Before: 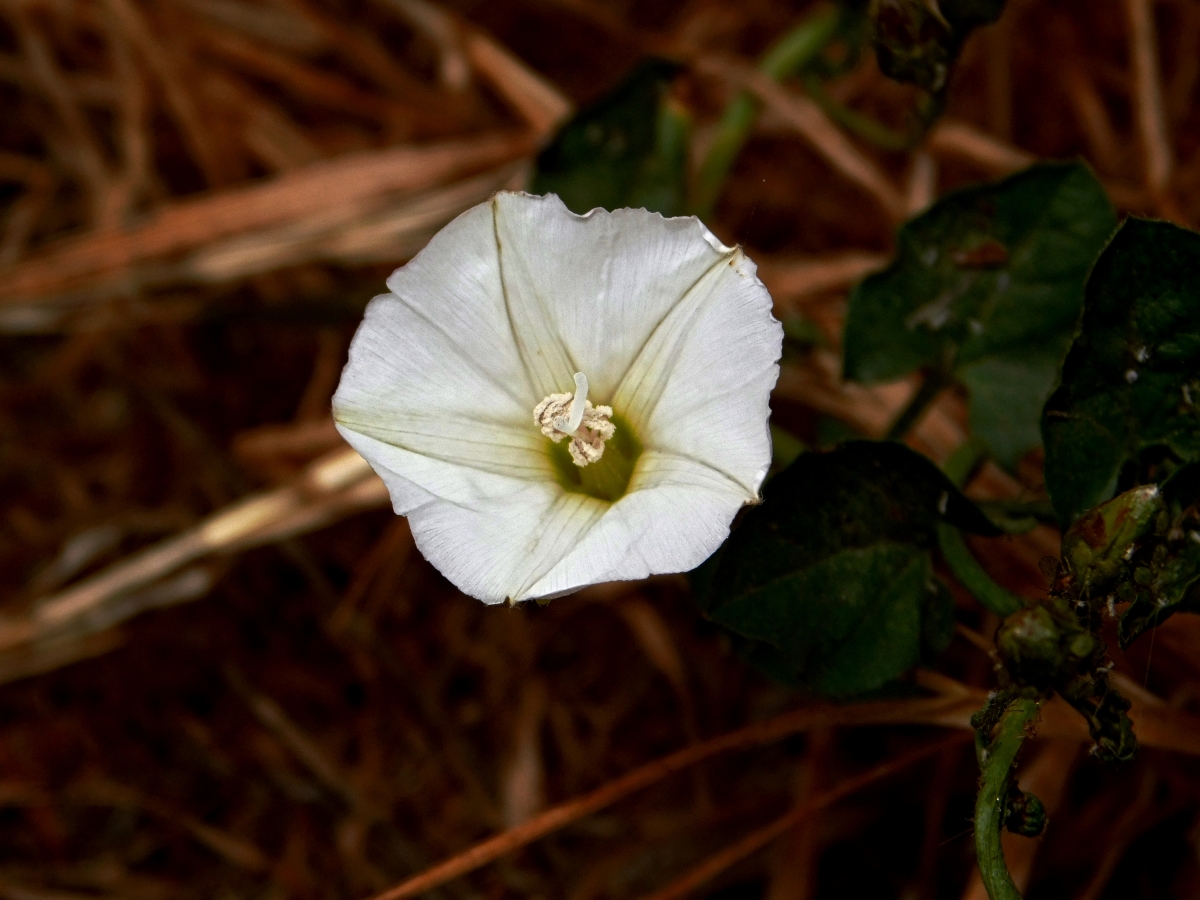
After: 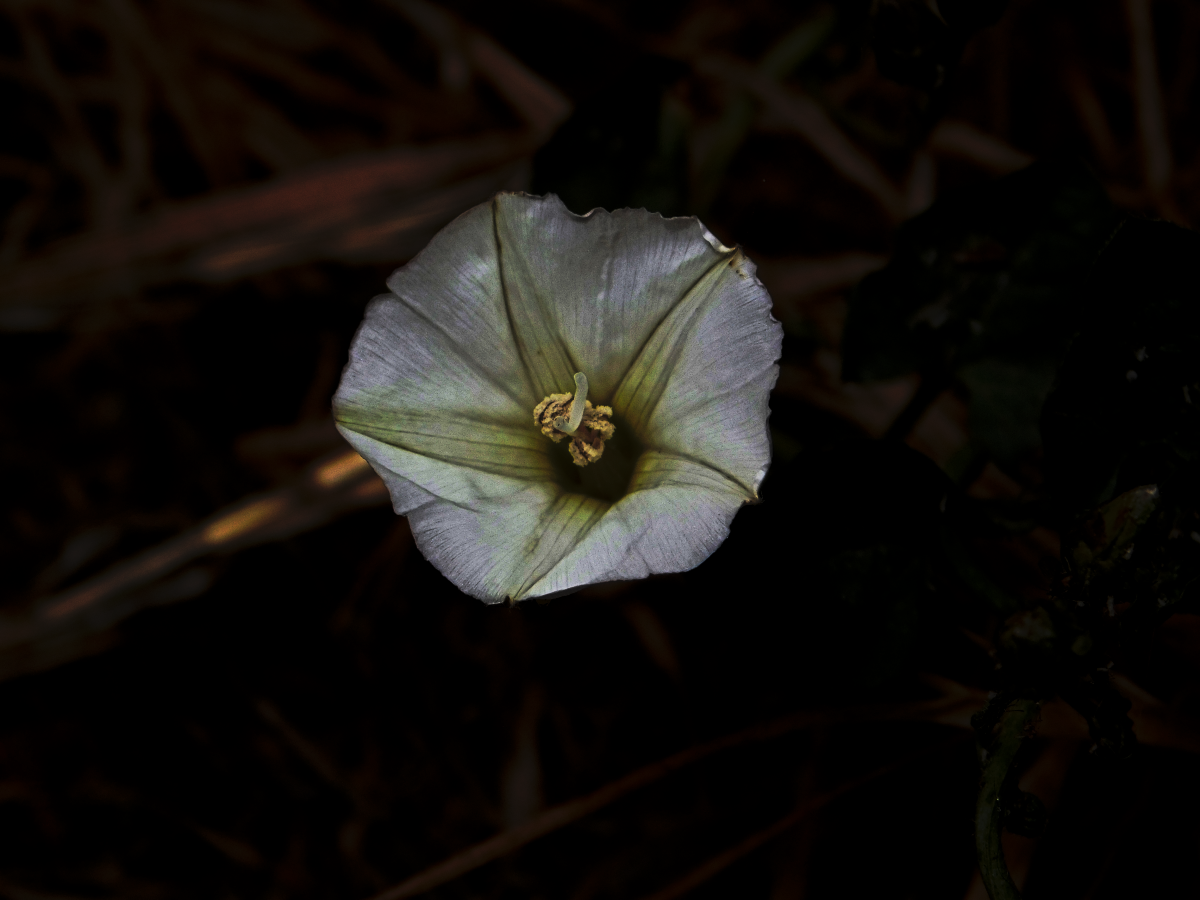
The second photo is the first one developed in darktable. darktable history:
tone curve: curves: ch0 [(0, 0) (0.765, 0.349) (1, 1)], preserve colors none
filmic rgb: middle gray luminance 12.92%, black relative exposure -10.19 EV, white relative exposure 3.46 EV, threshold 3.03 EV, target black luminance 0%, hardness 5.73, latitude 45.23%, contrast 1.227, highlights saturation mix 5.8%, shadows ↔ highlights balance 27.28%, enable highlight reconstruction true
